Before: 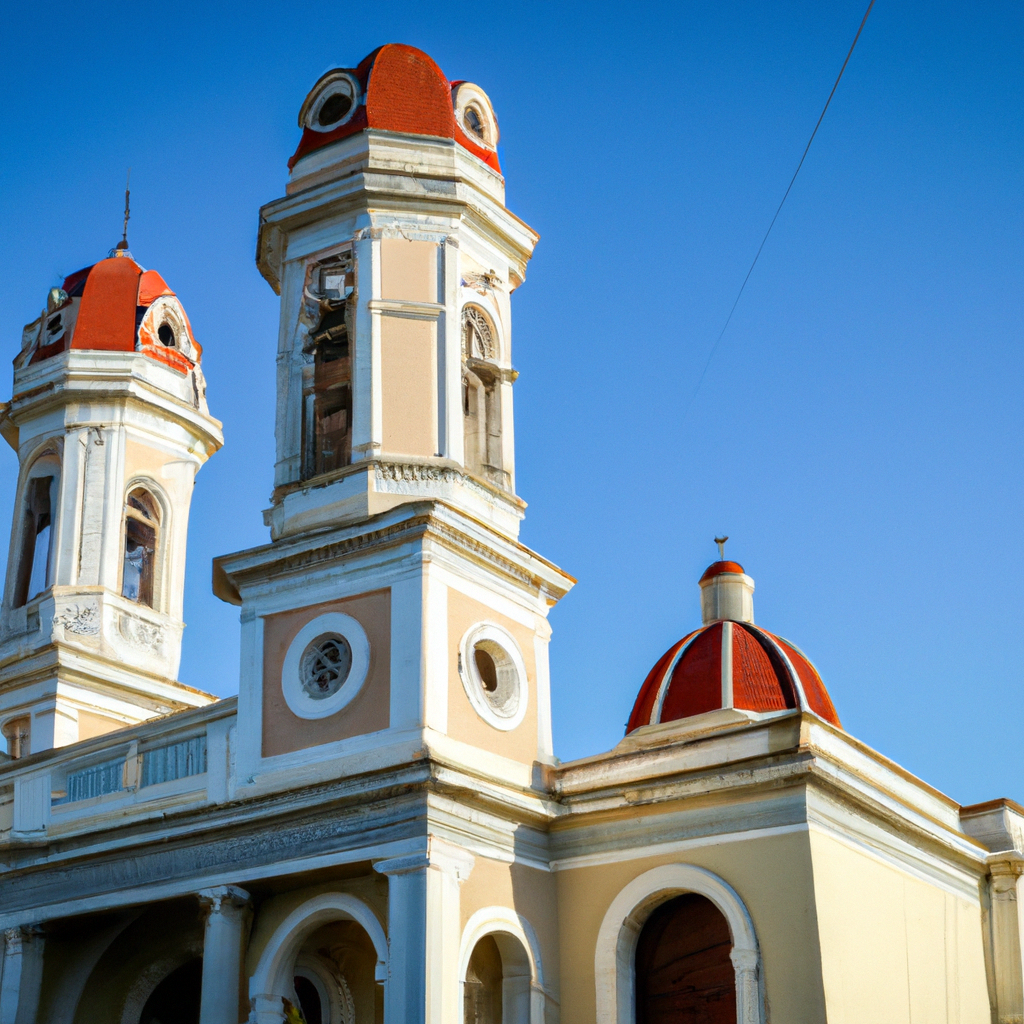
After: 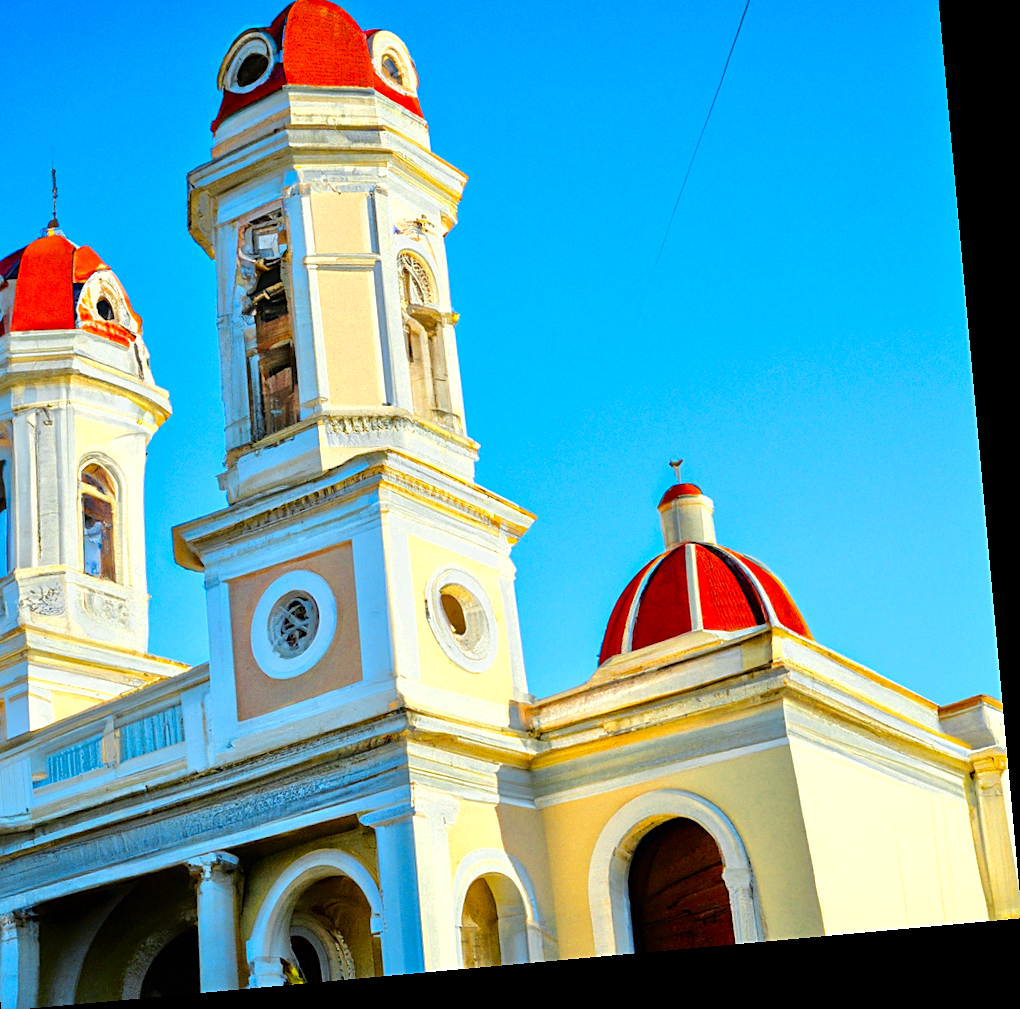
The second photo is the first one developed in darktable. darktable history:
sharpen: on, module defaults
color zones: curves: ch0 [(0.004, 0.305) (0.261, 0.623) (0.389, 0.399) (0.708, 0.571) (0.947, 0.34)]; ch1 [(0.025, 0.645) (0.229, 0.584) (0.326, 0.551) (0.484, 0.262) (0.757, 0.643)]
tone equalizer: -7 EV 0.15 EV, -6 EV 0.6 EV, -5 EV 1.15 EV, -4 EV 1.33 EV, -3 EV 1.15 EV, -2 EV 0.6 EV, -1 EV 0.15 EV, mask exposure compensation -0.5 EV
color balance rgb: perceptual saturation grading › global saturation 25%, perceptual brilliance grading › mid-tones 10%, perceptual brilliance grading › shadows 15%, global vibrance 20%
exposure: exposure -0.064 EV, compensate highlight preservation false
color correction: highlights a* -2.68, highlights b* 2.57
rotate and perspective: rotation -5.2°, automatic cropping off
crop and rotate: left 8.262%, top 9.226%
